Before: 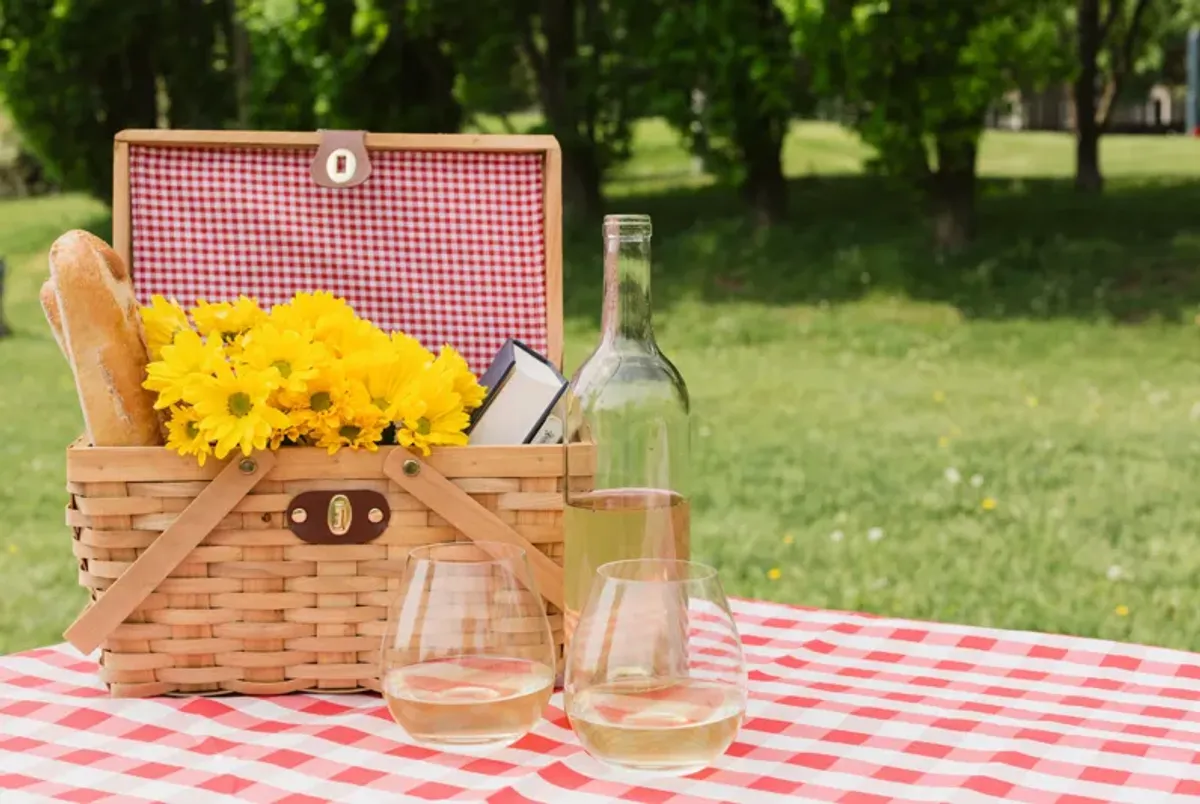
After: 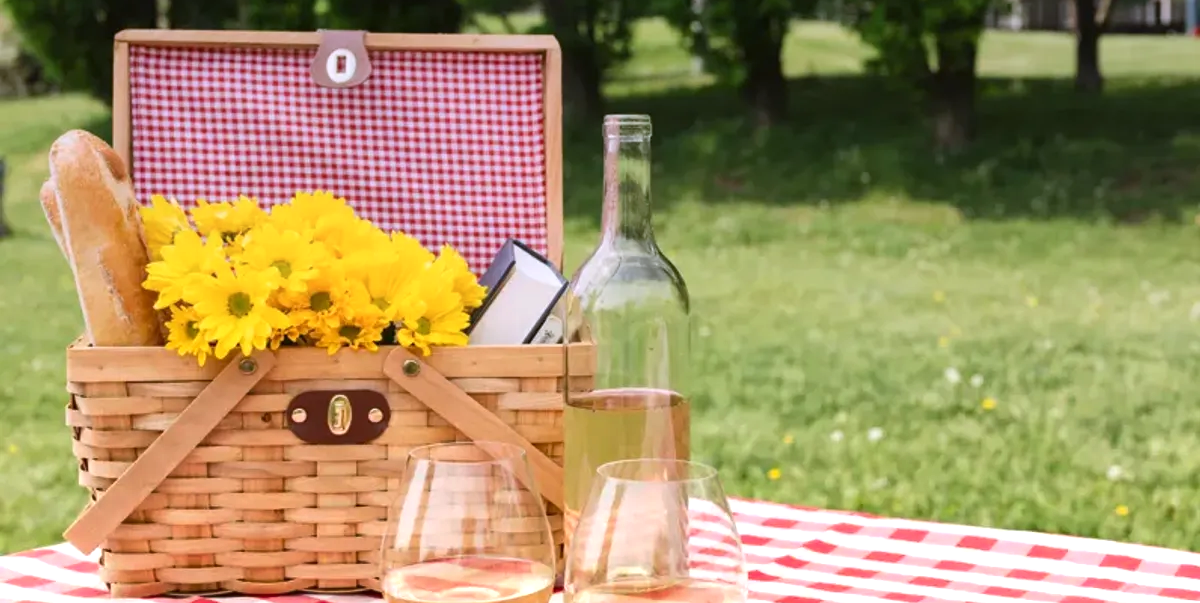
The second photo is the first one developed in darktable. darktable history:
crop and rotate: top 12.5%, bottom 12.5%
exposure: exposure 0.6 EV, compensate highlight preservation false
shadows and highlights: radius 264.75, soften with gaussian
graduated density: hue 238.83°, saturation 50%
